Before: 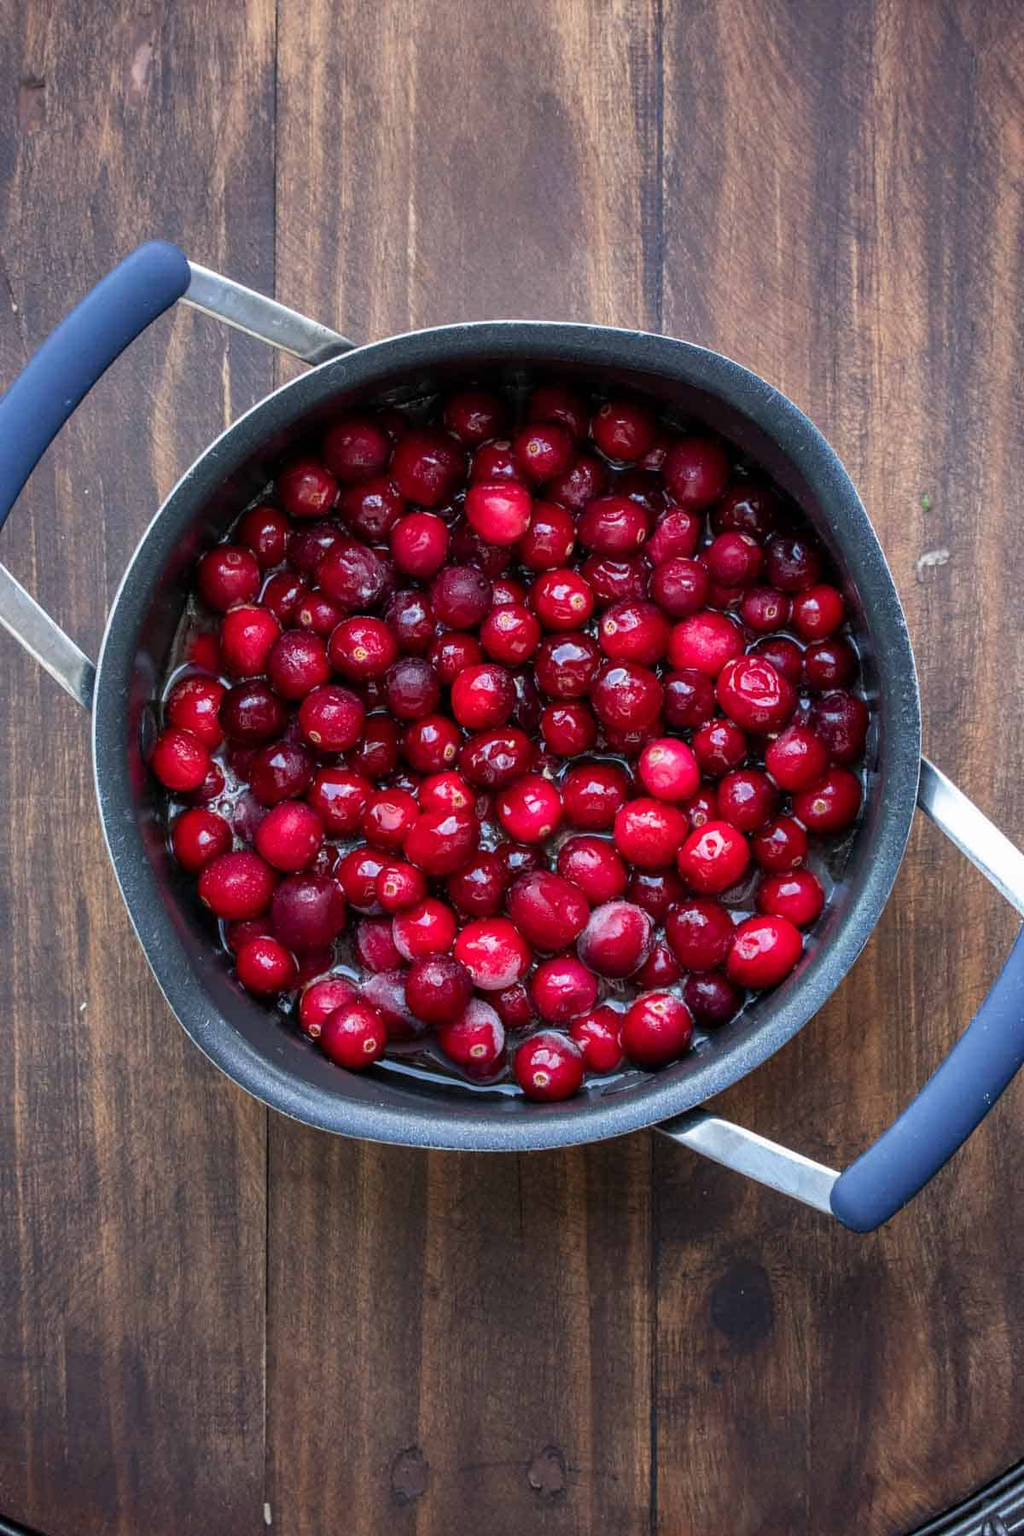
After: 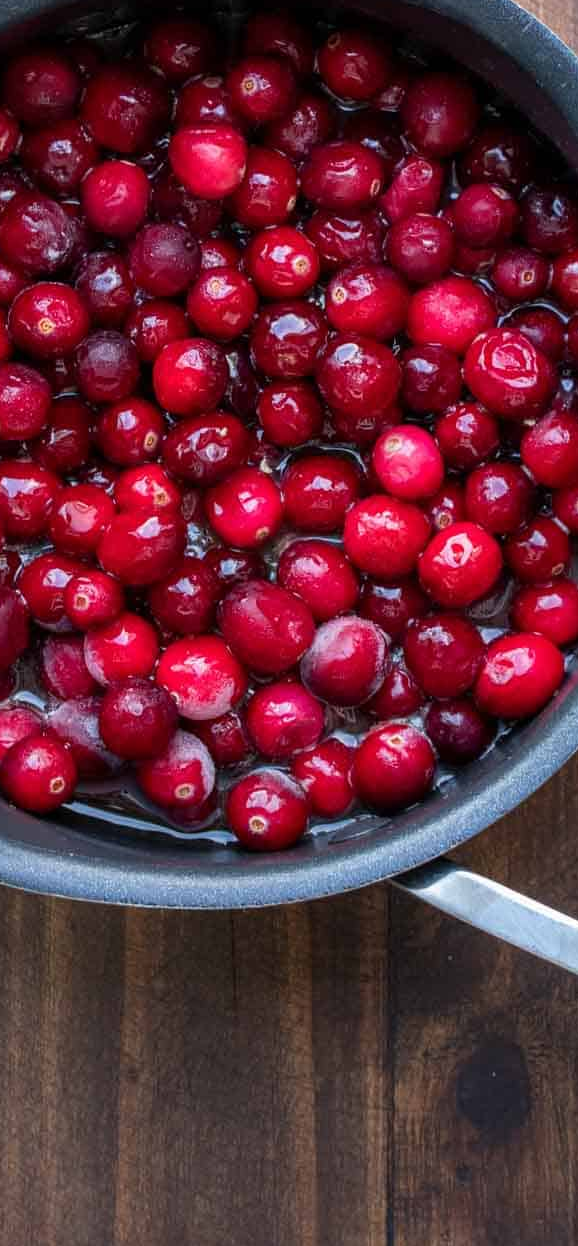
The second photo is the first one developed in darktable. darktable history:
crop: left 31.381%, top 24.448%, right 20.378%, bottom 6.276%
